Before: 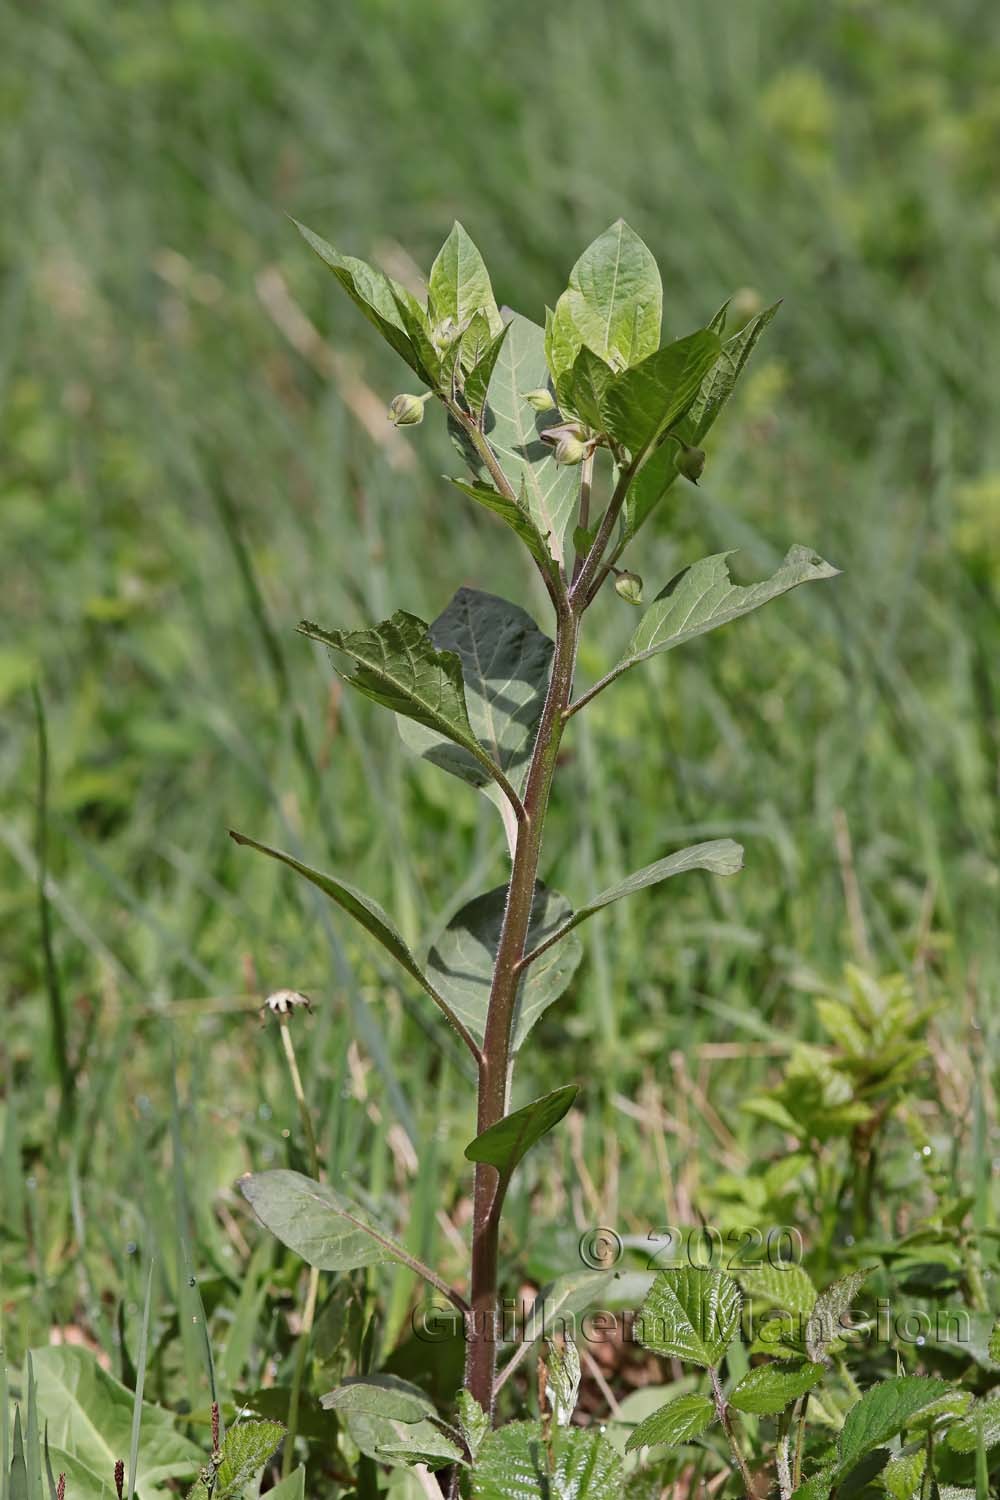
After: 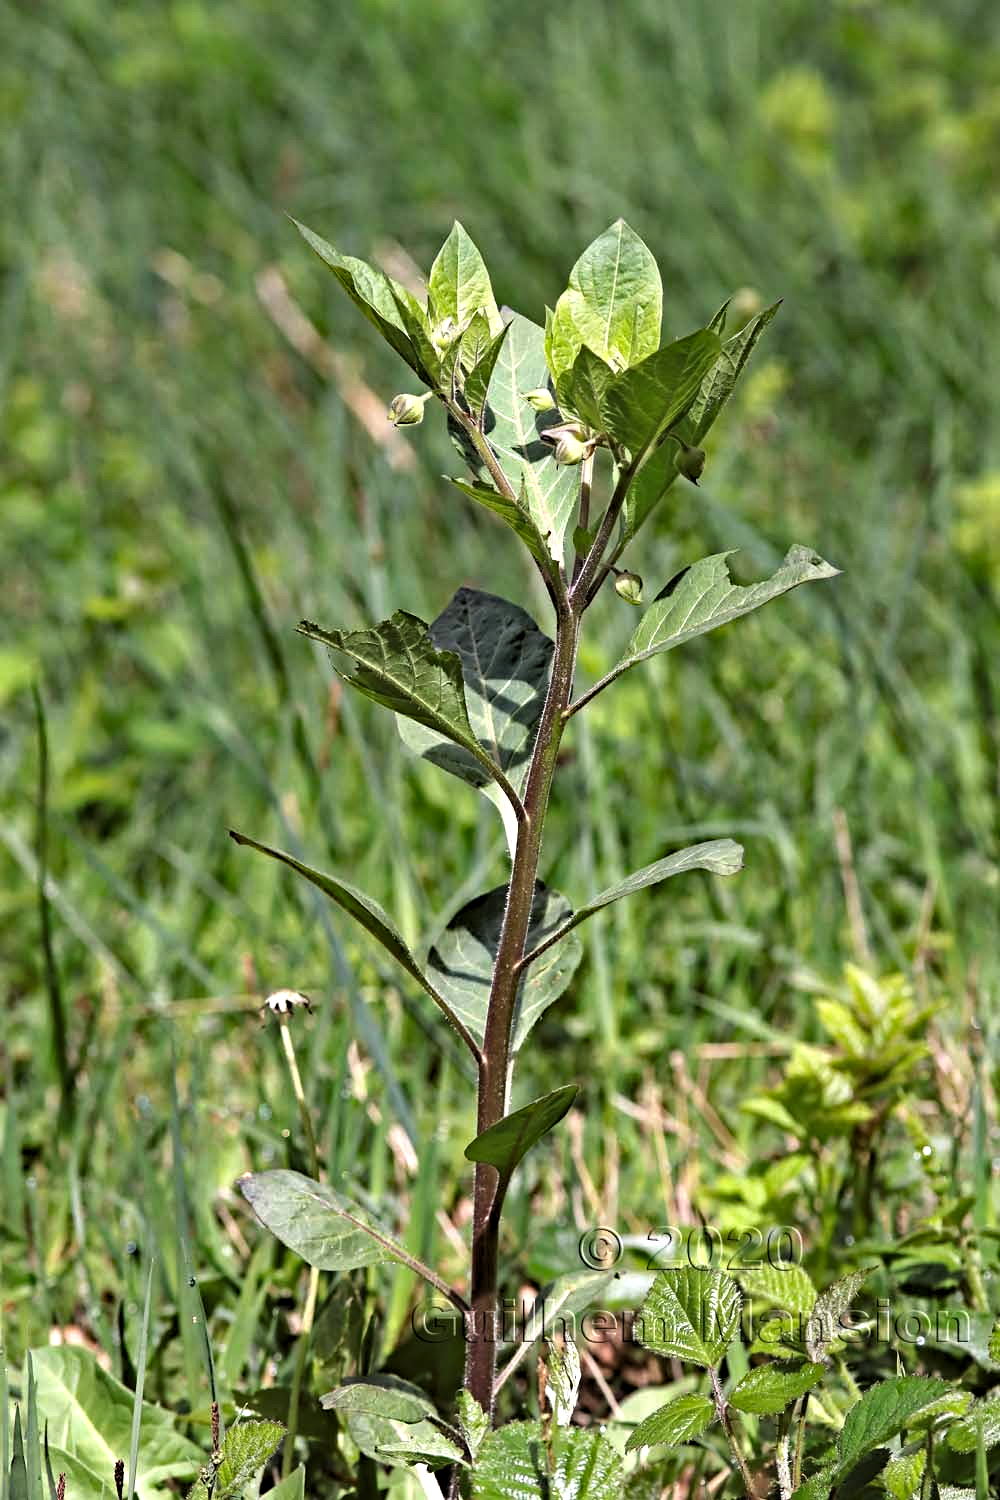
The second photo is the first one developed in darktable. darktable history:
haze removal: strength 0.413, compatibility mode true, adaptive false
levels: levels [0.116, 0.574, 1]
exposure: black level correction 0, exposure 0.893 EV, compensate highlight preservation false
